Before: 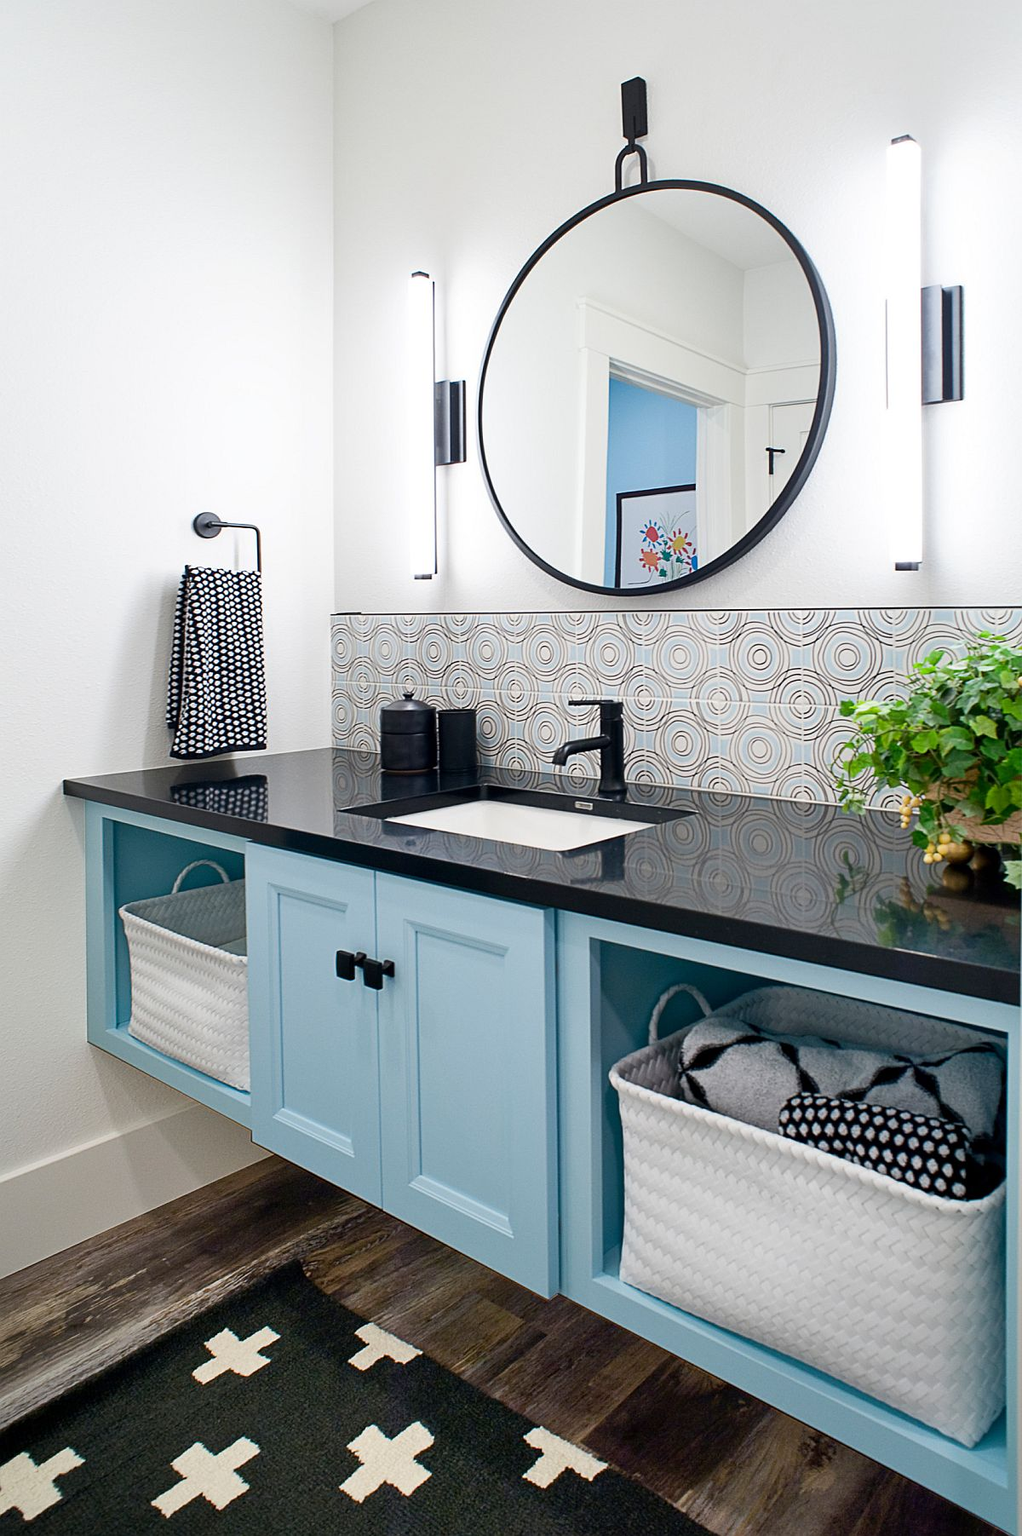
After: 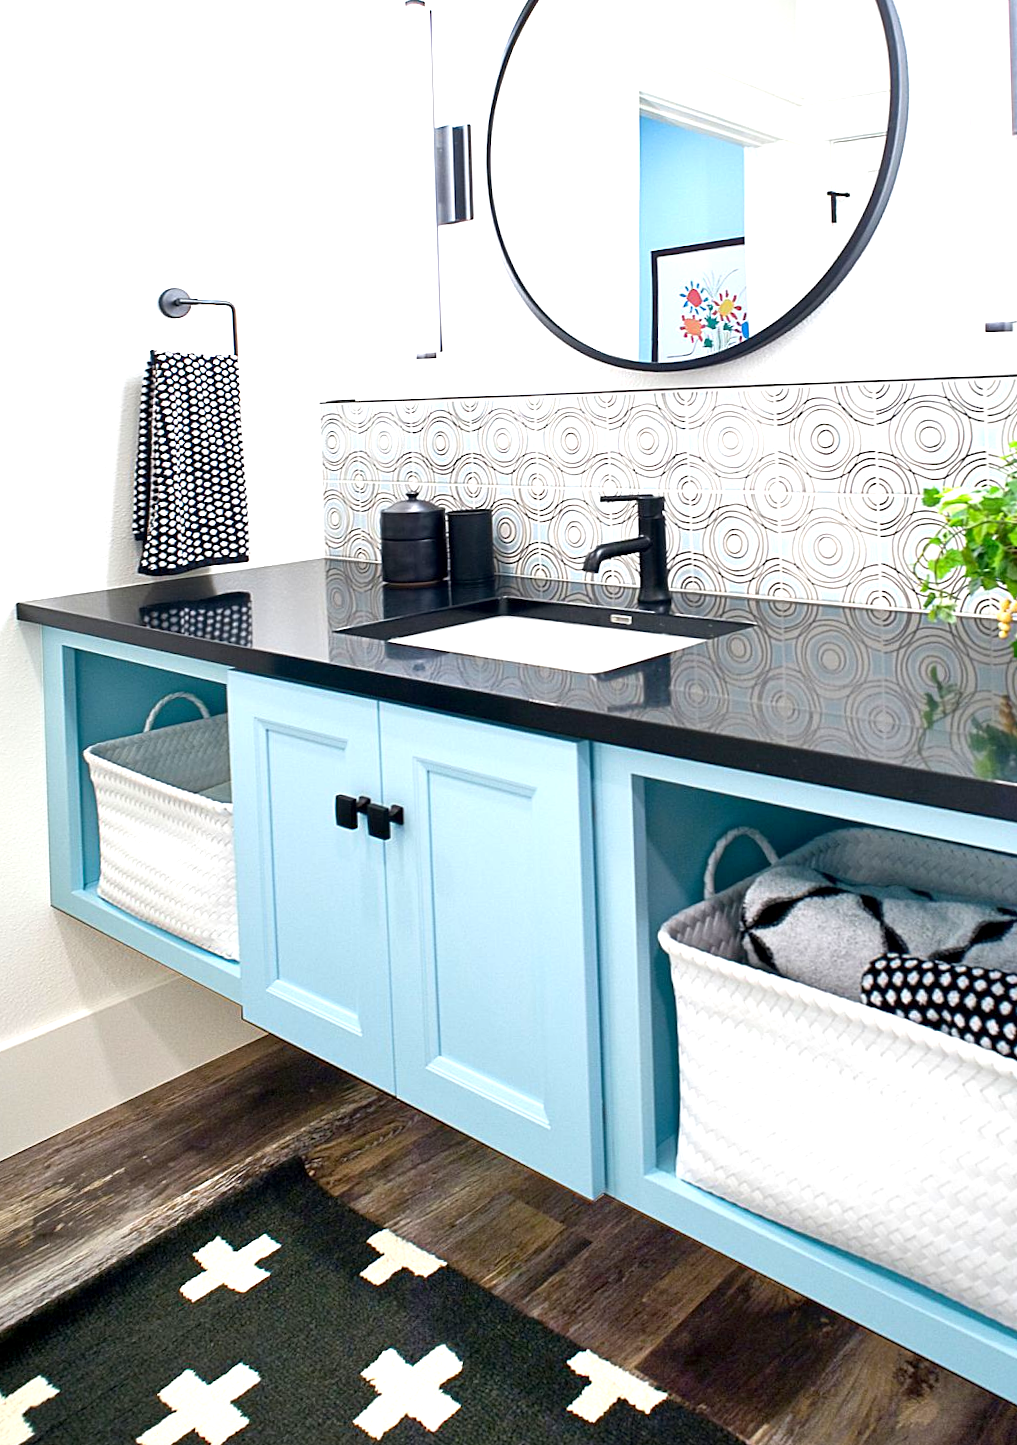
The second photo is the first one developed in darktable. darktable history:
exposure: black level correction 0.001, exposure 0.955 EV, compensate exposure bias true, compensate highlight preservation false
rotate and perspective: rotation -1.32°, lens shift (horizontal) -0.031, crop left 0.015, crop right 0.985, crop top 0.047, crop bottom 0.982
crop and rotate: left 4.842%, top 15.51%, right 10.668%
